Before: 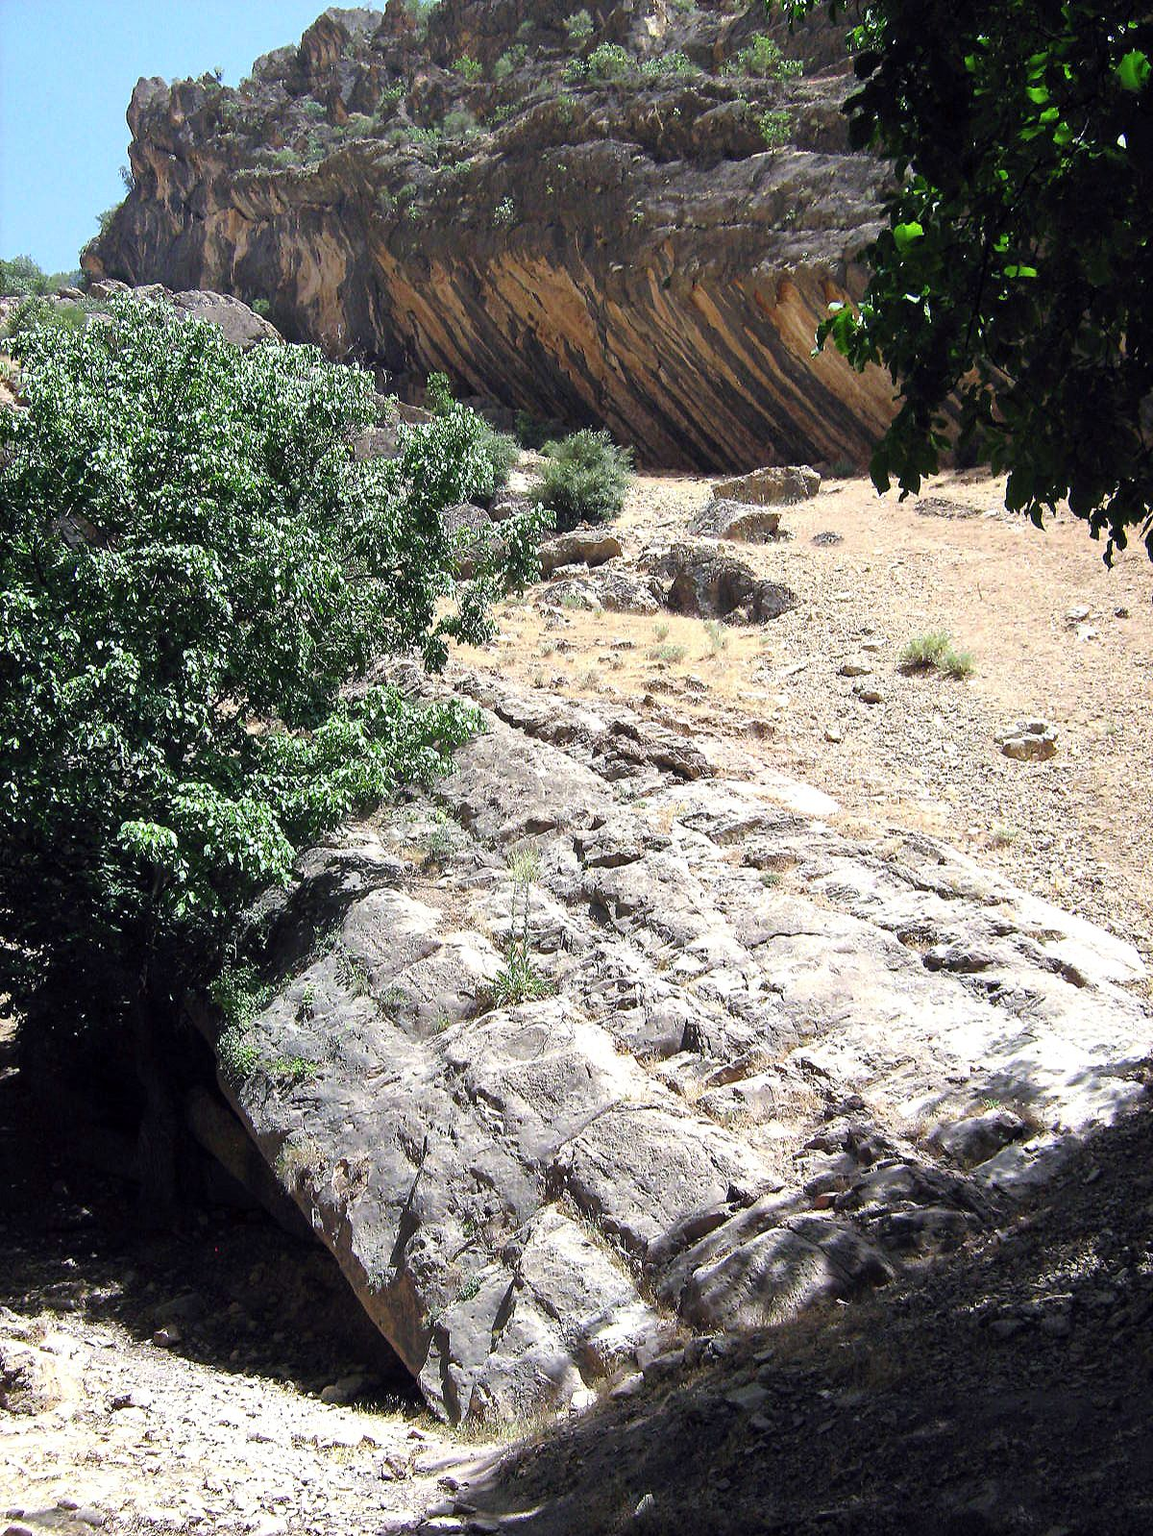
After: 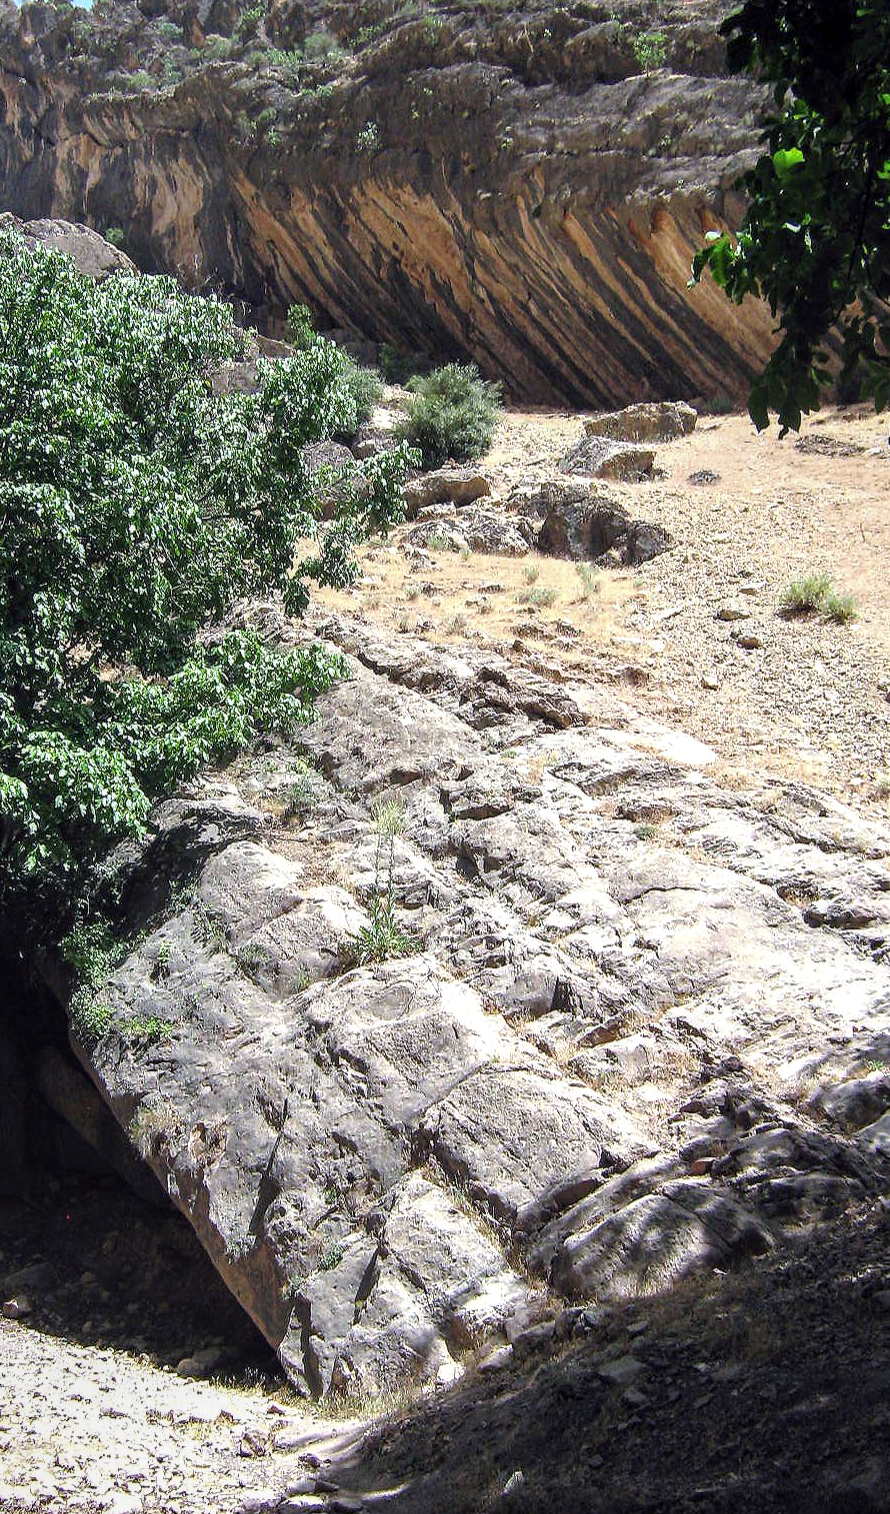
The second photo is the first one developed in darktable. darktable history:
local contrast: on, module defaults
crop and rotate: left 13.15%, top 5.251%, right 12.609%
